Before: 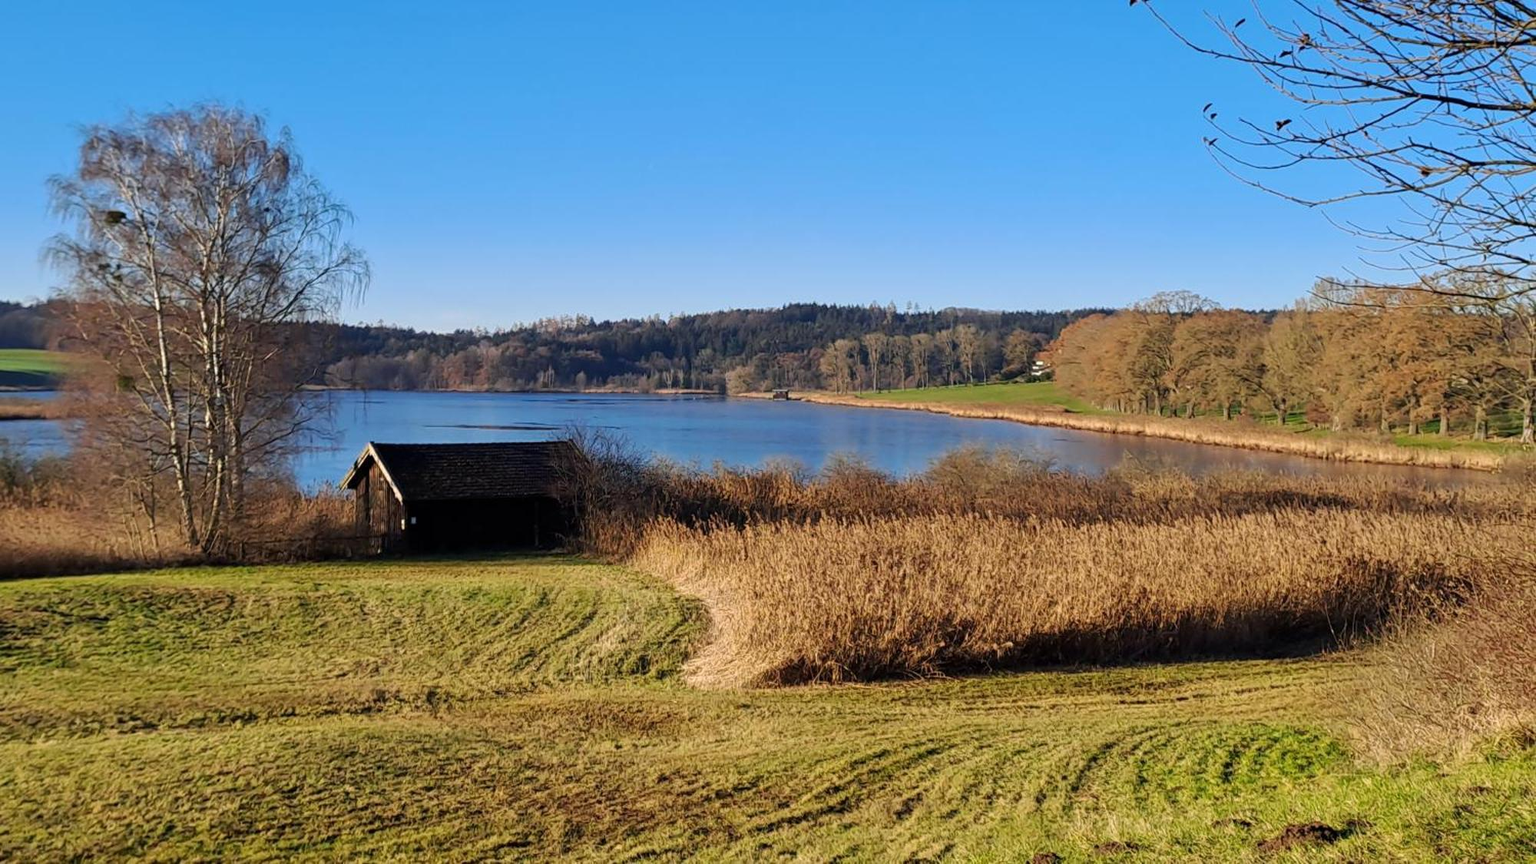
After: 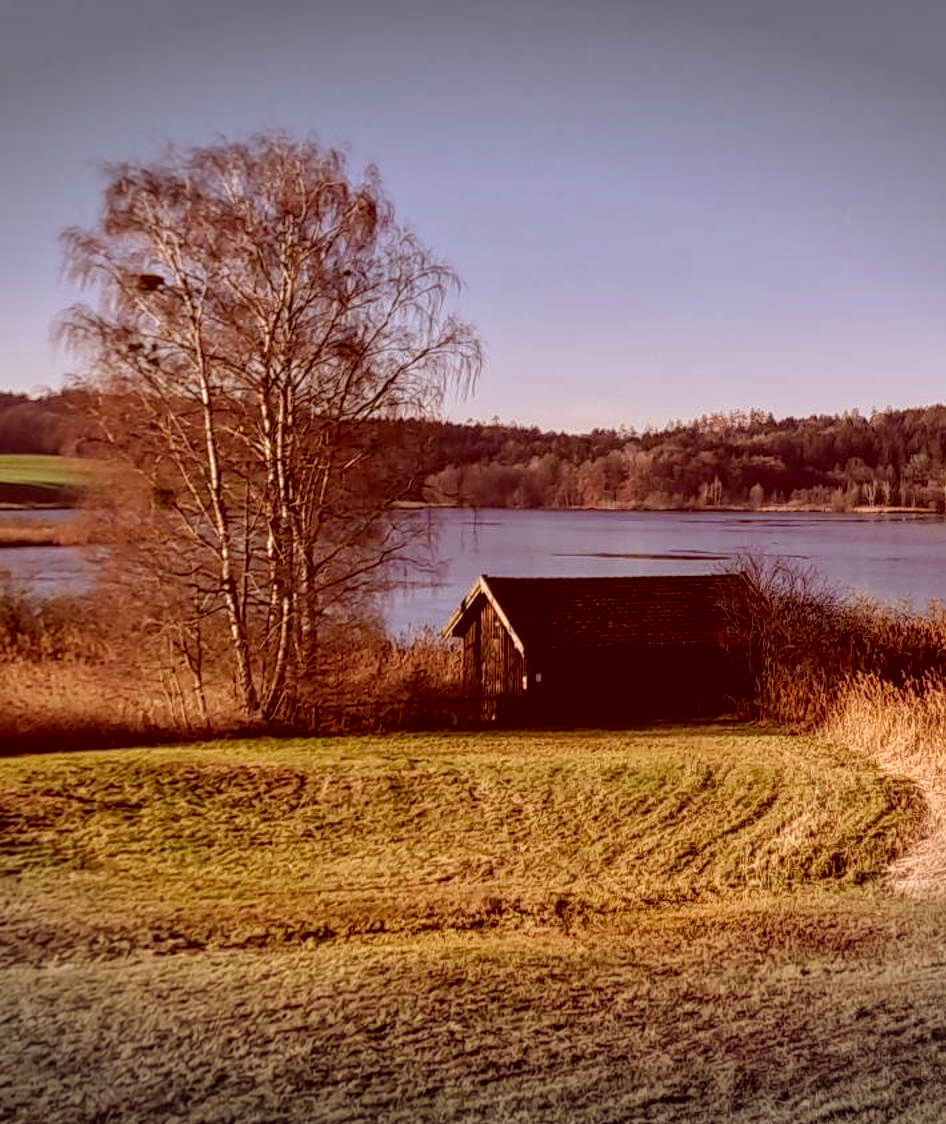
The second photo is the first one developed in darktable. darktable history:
local contrast: detail 130%
vignetting: fall-off start 100.71%, width/height ratio 1.323, unbound false
crop and rotate: left 0.01%, right 52.661%
color correction: highlights a* 9.05, highlights b* 9.01, shadows a* 39.7, shadows b* 39.84, saturation 0.774
